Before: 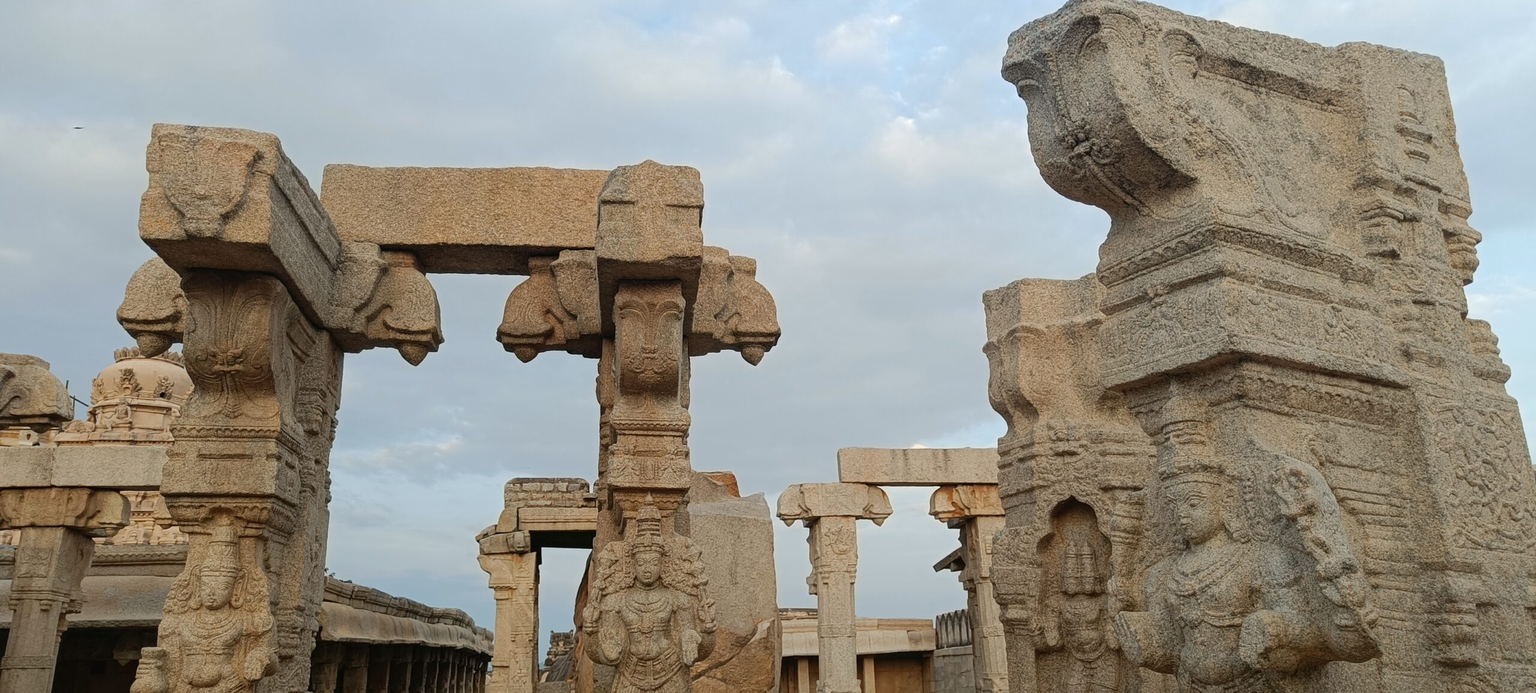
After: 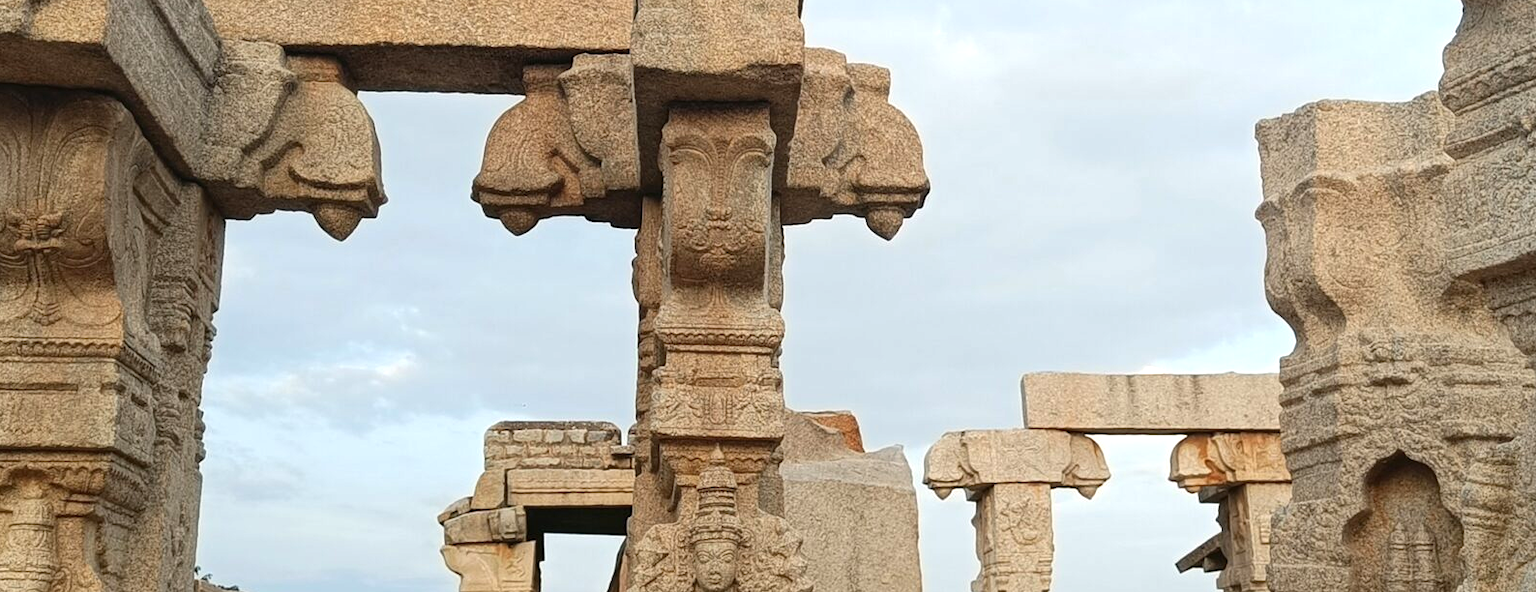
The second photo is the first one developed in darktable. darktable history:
exposure: exposure 0.64 EV, compensate highlight preservation false
crop: left 13.312%, top 31.28%, right 24.627%, bottom 15.582%
local contrast: mode bilateral grid, contrast 10, coarseness 25, detail 110%, midtone range 0.2
